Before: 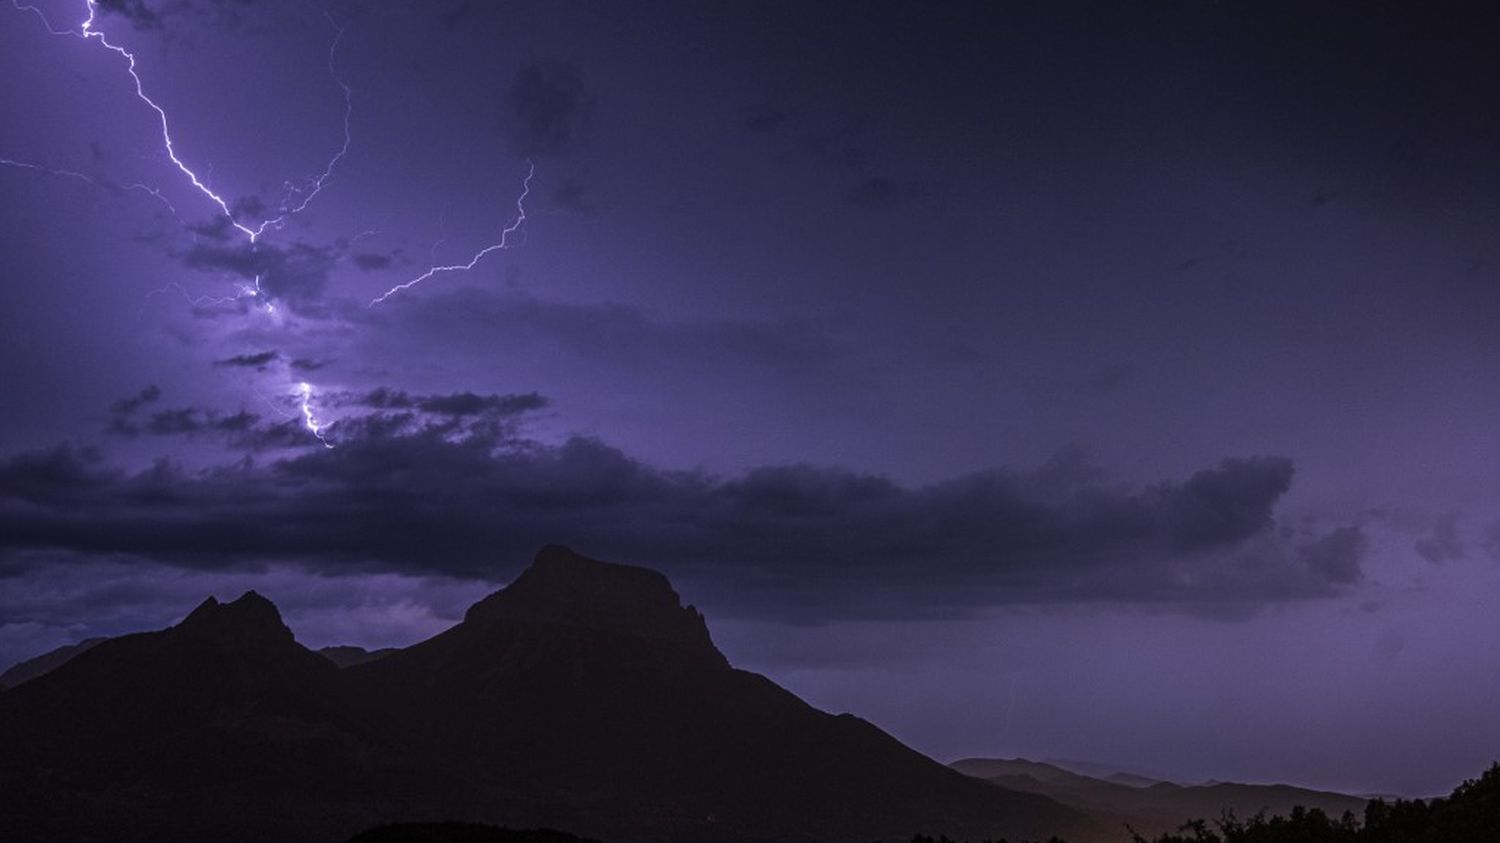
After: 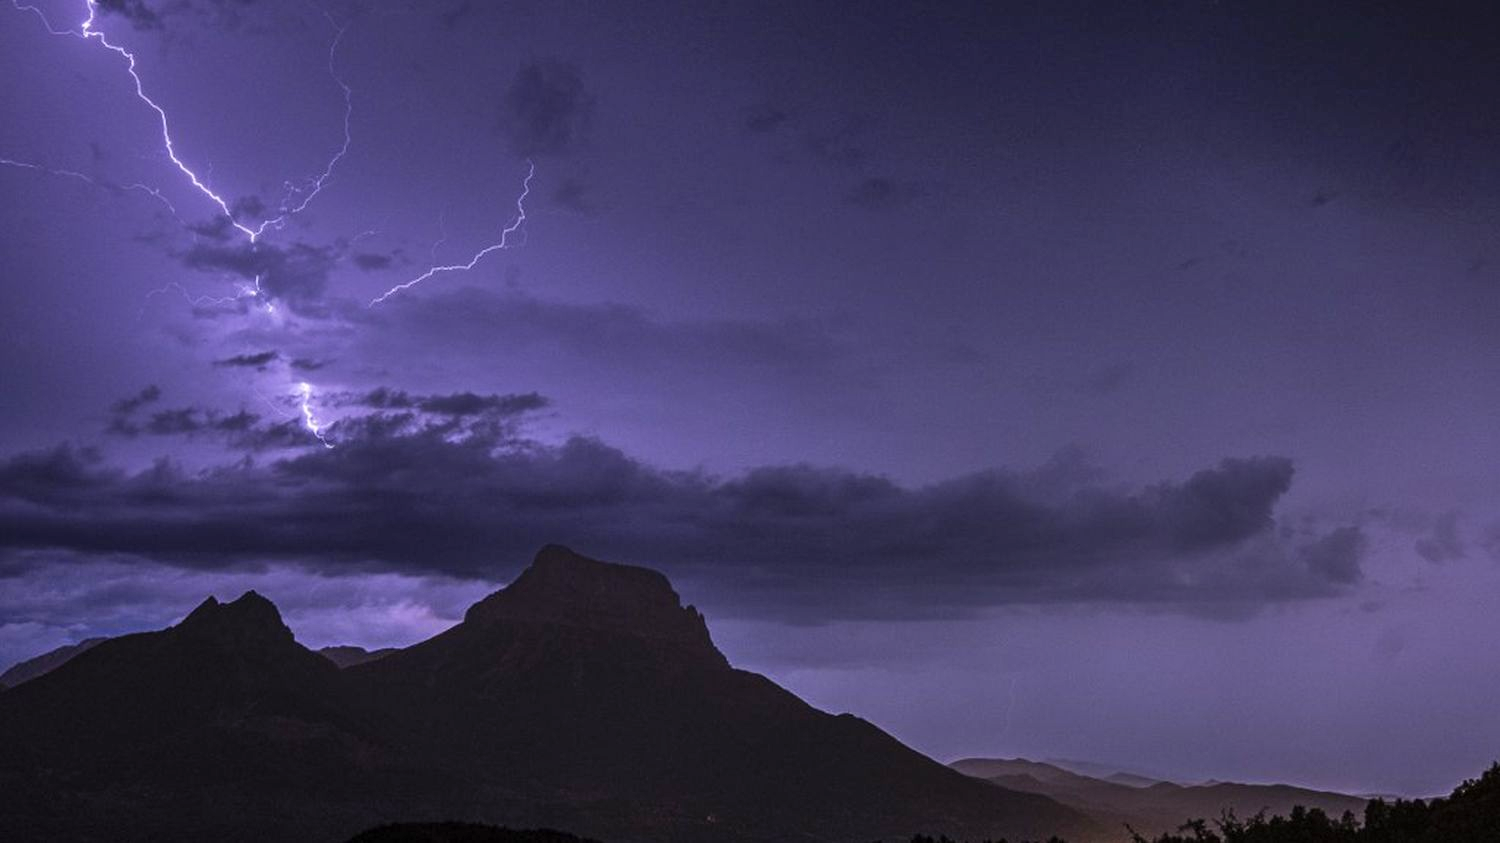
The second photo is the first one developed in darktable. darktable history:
shadows and highlights: white point adjustment 0.119, highlights -71.39, soften with gaussian
color correction: highlights a* -0.183, highlights b* -0.14
